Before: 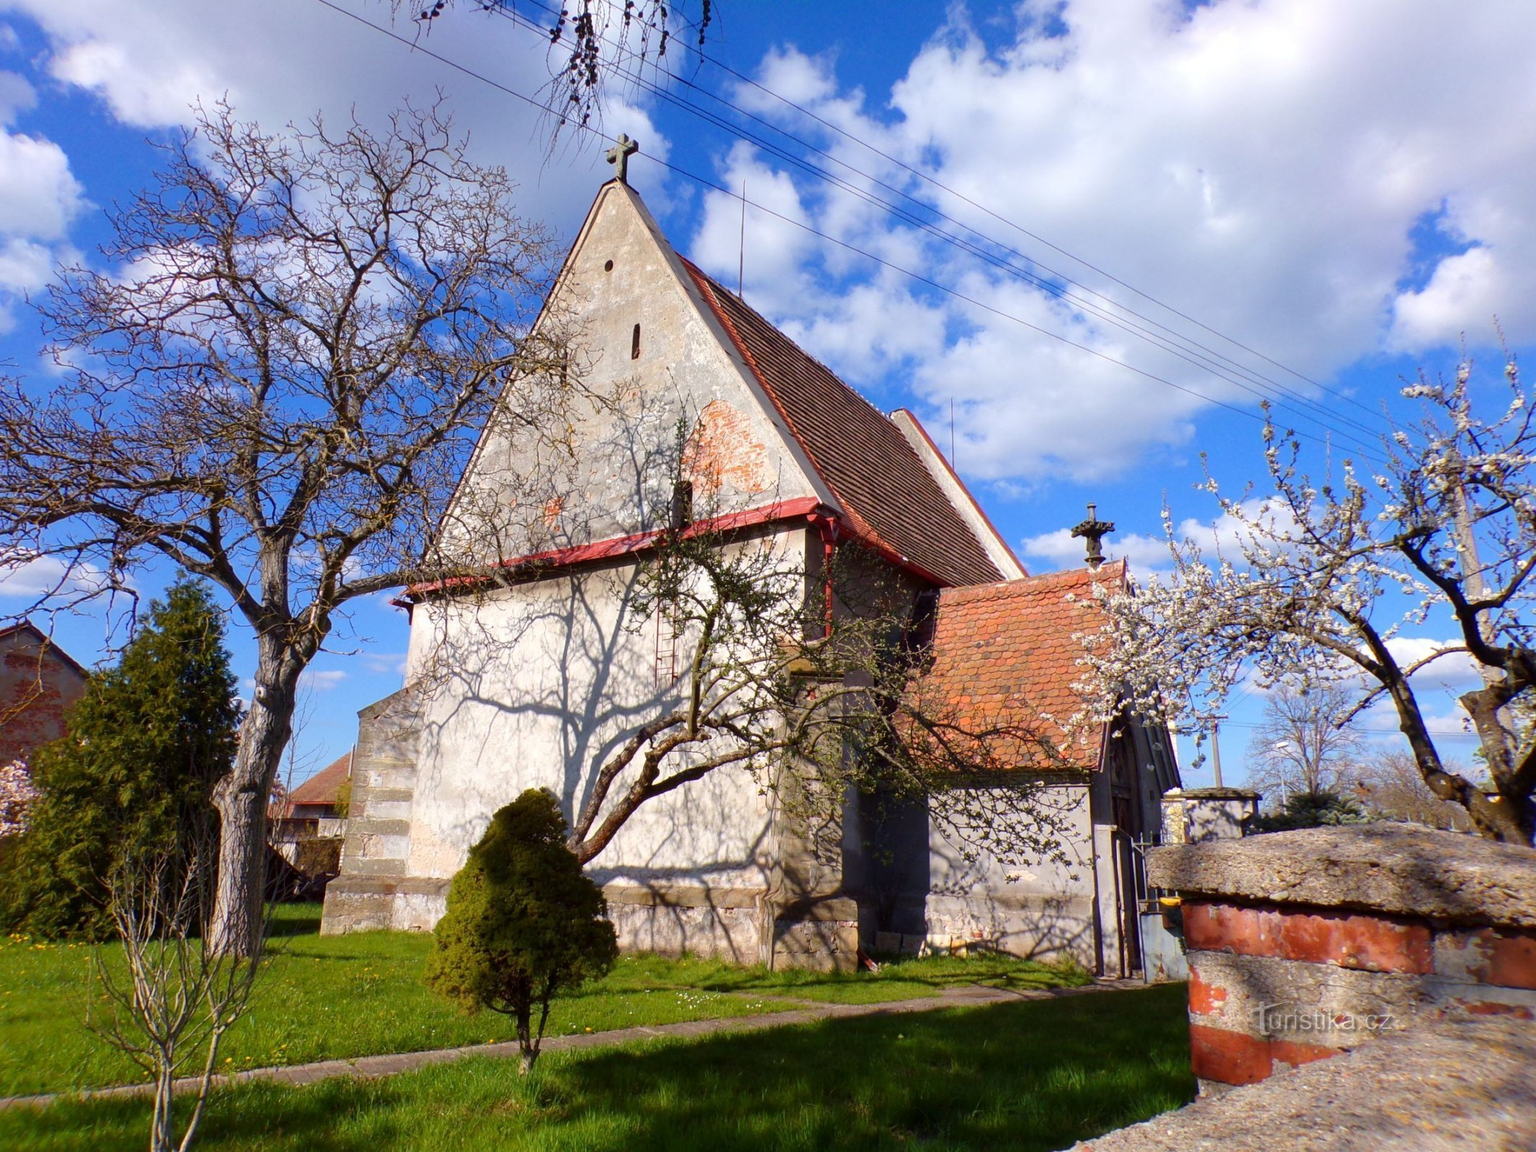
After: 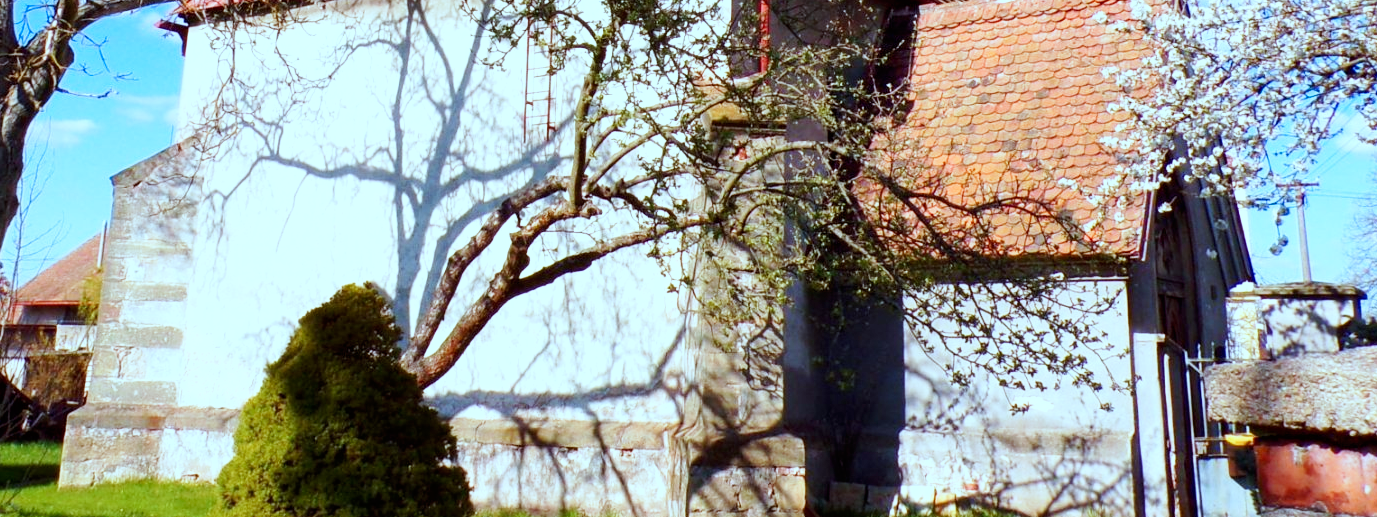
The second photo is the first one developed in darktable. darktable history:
color correction: highlights a* -11.52, highlights b* -15.83
base curve: curves: ch0 [(0, 0) (0.005, 0.002) (0.15, 0.3) (0.4, 0.7) (0.75, 0.95) (1, 1)], preserve colors none
shadows and highlights: radius 336.26, shadows 28.53, soften with gaussian
crop: left 18.135%, top 50.765%, right 17.295%, bottom 16.9%
